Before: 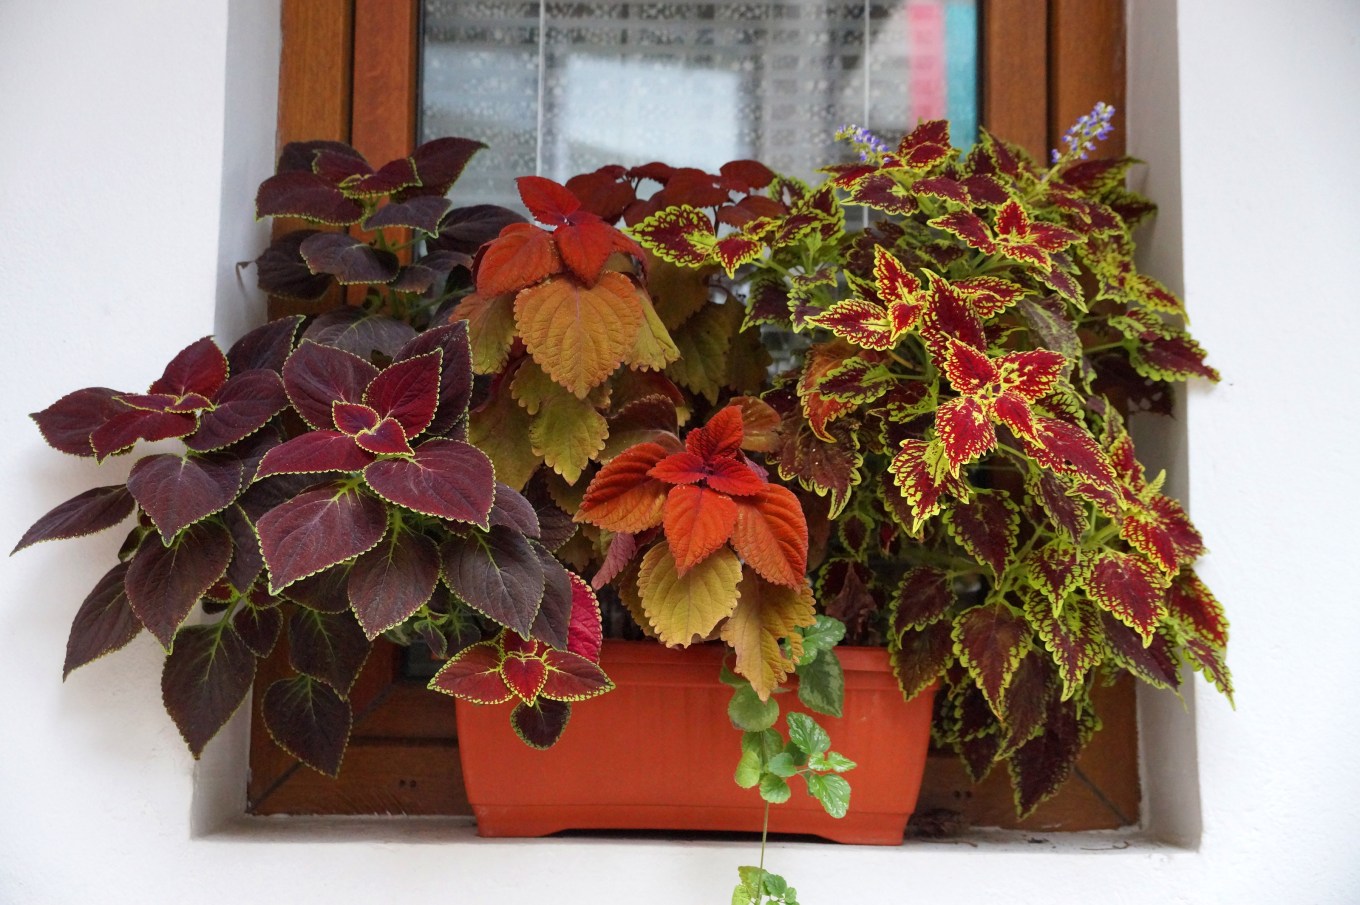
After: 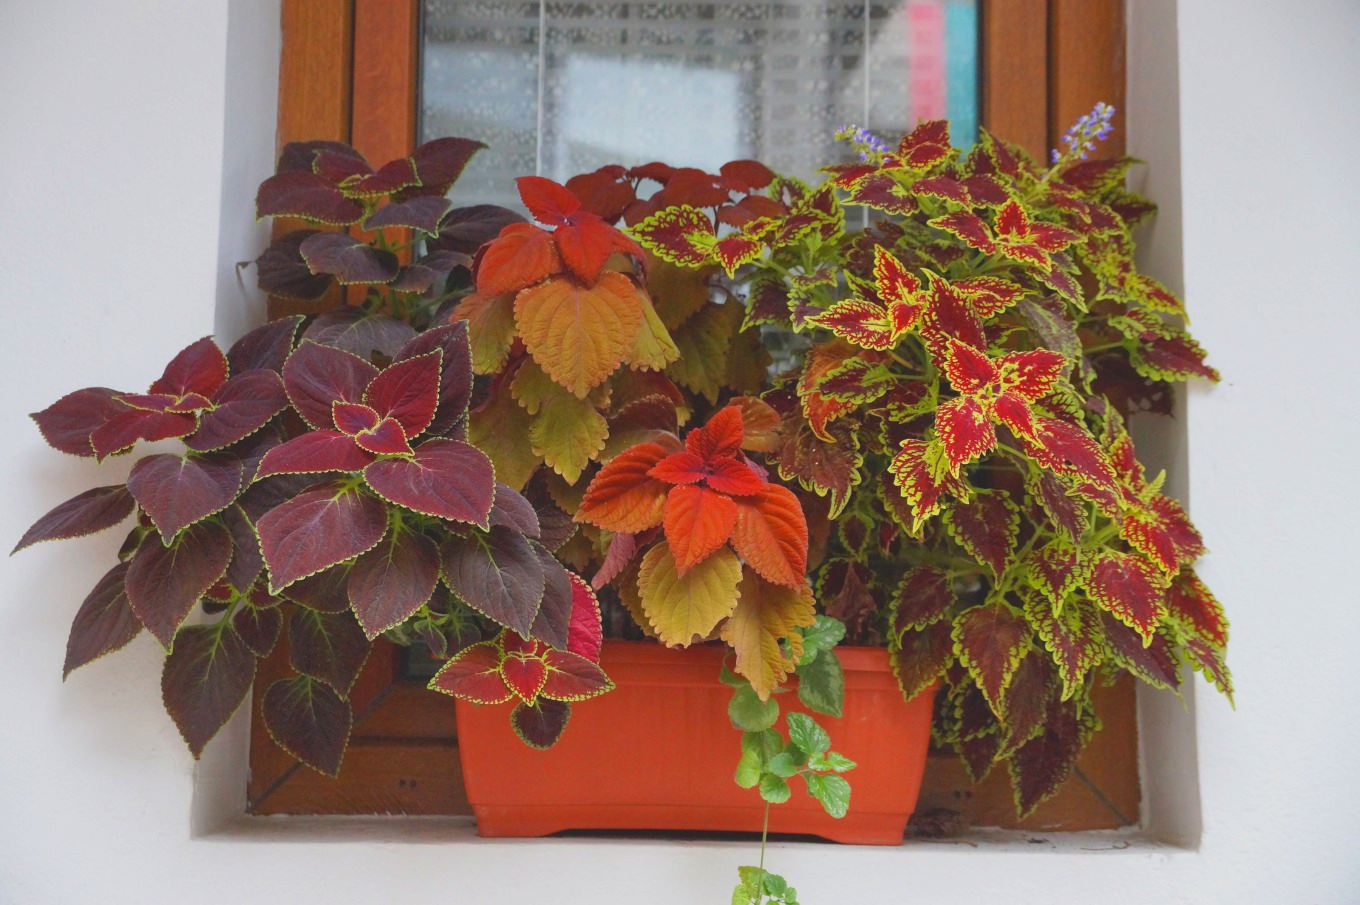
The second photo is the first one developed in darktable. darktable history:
contrast brightness saturation: contrast -0.28
exposure: black level correction 0.001, exposure 0.191 EV, compensate highlight preservation false
